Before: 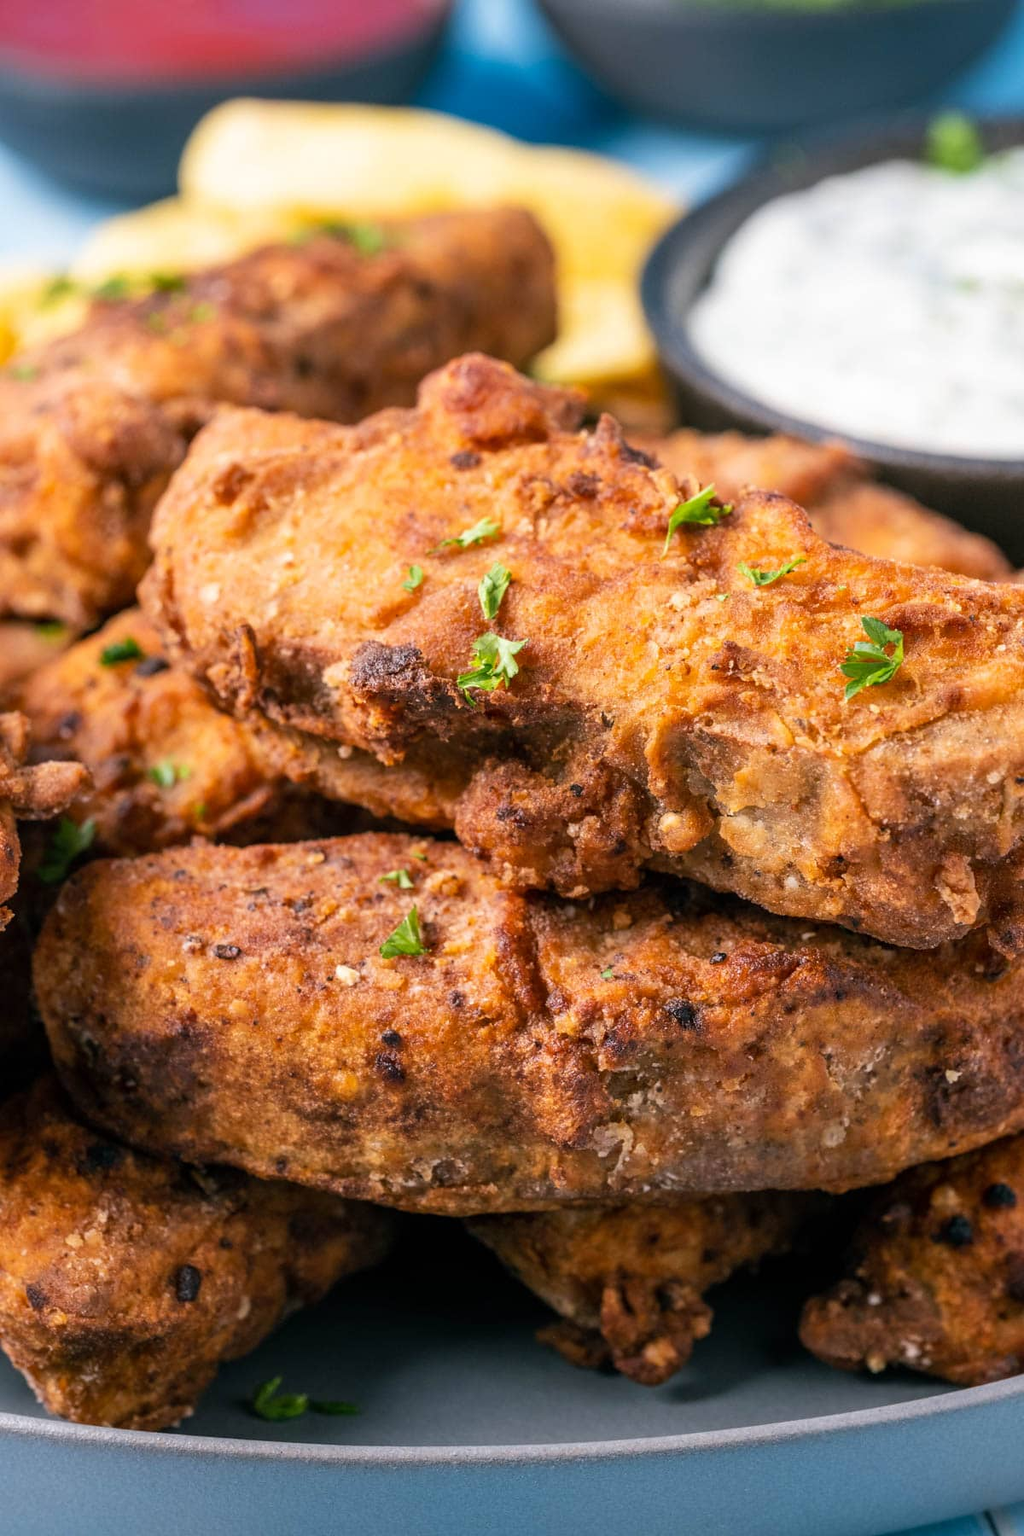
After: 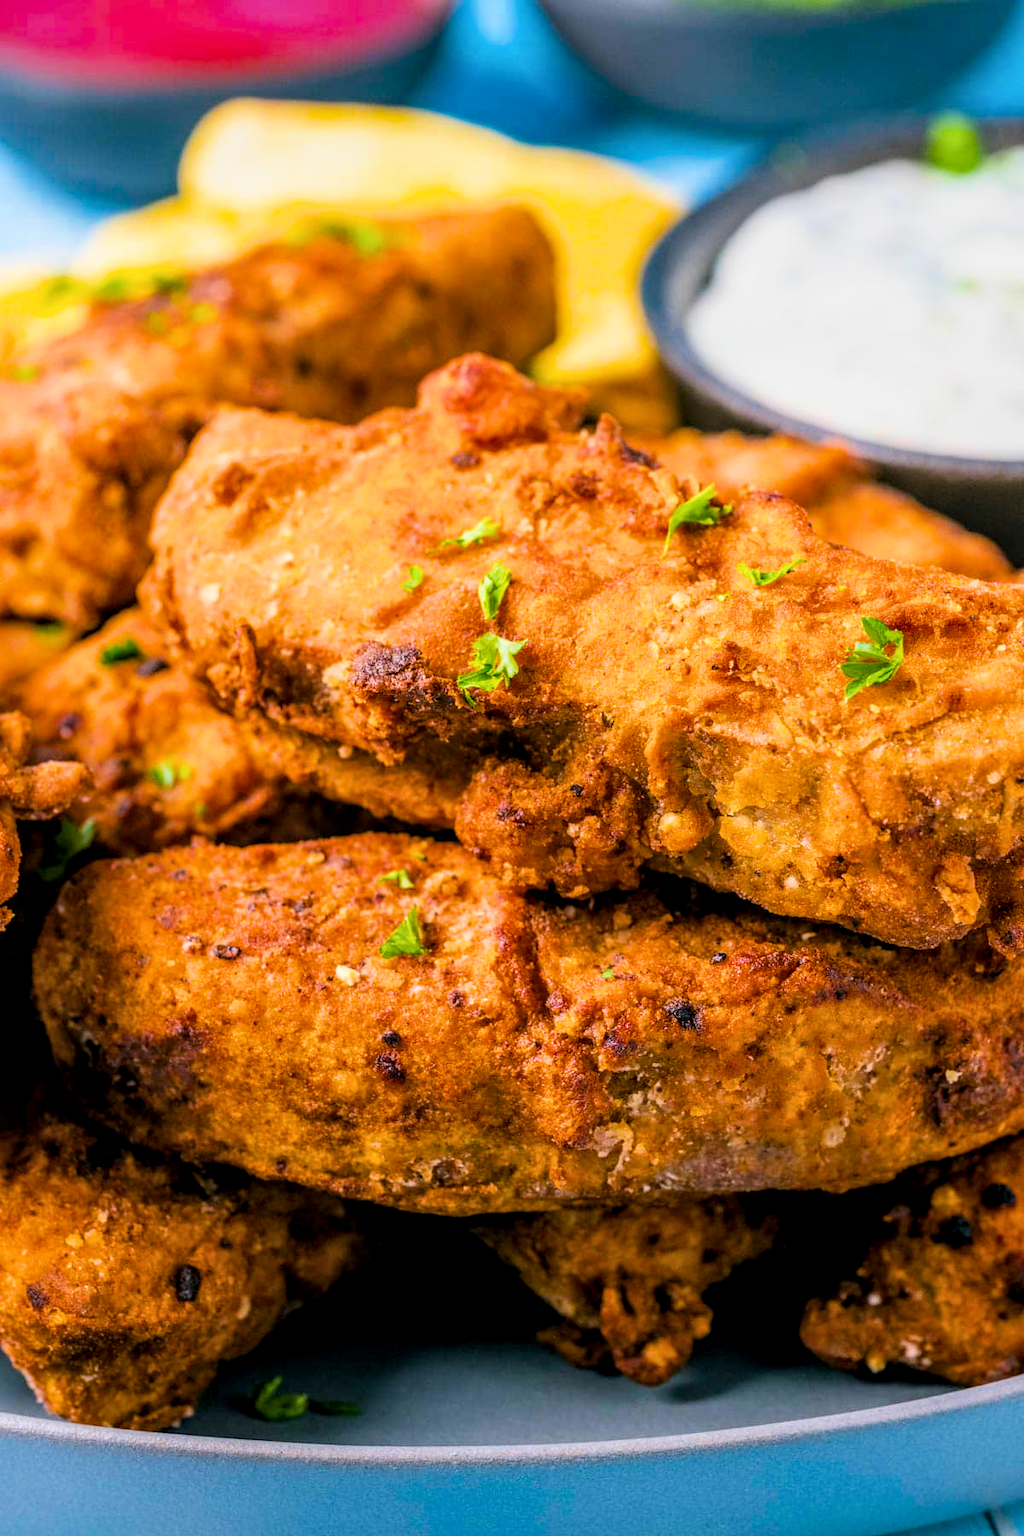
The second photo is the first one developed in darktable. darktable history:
filmic rgb: black relative exposure -7.65 EV, white relative exposure 4.56 EV, hardness 3.61, color science v6 (2022)
local contrast: on, module defaults
tone equalizer: on, module defaults
color balance rgb: linear chroma grading › global chroma 20%, perceptual saturation grading › global saturation 25%, perceptual brilliance grading › global brilliance 20%, global vibrance 20%
